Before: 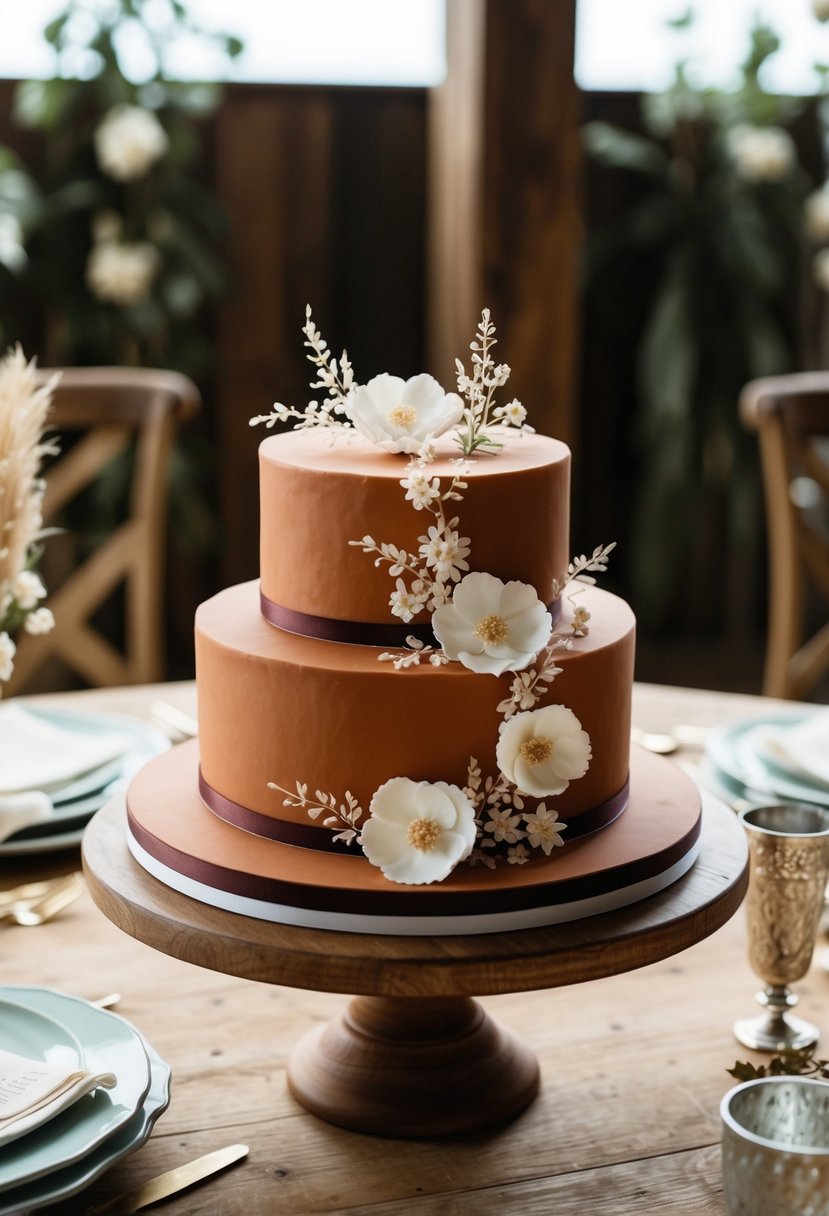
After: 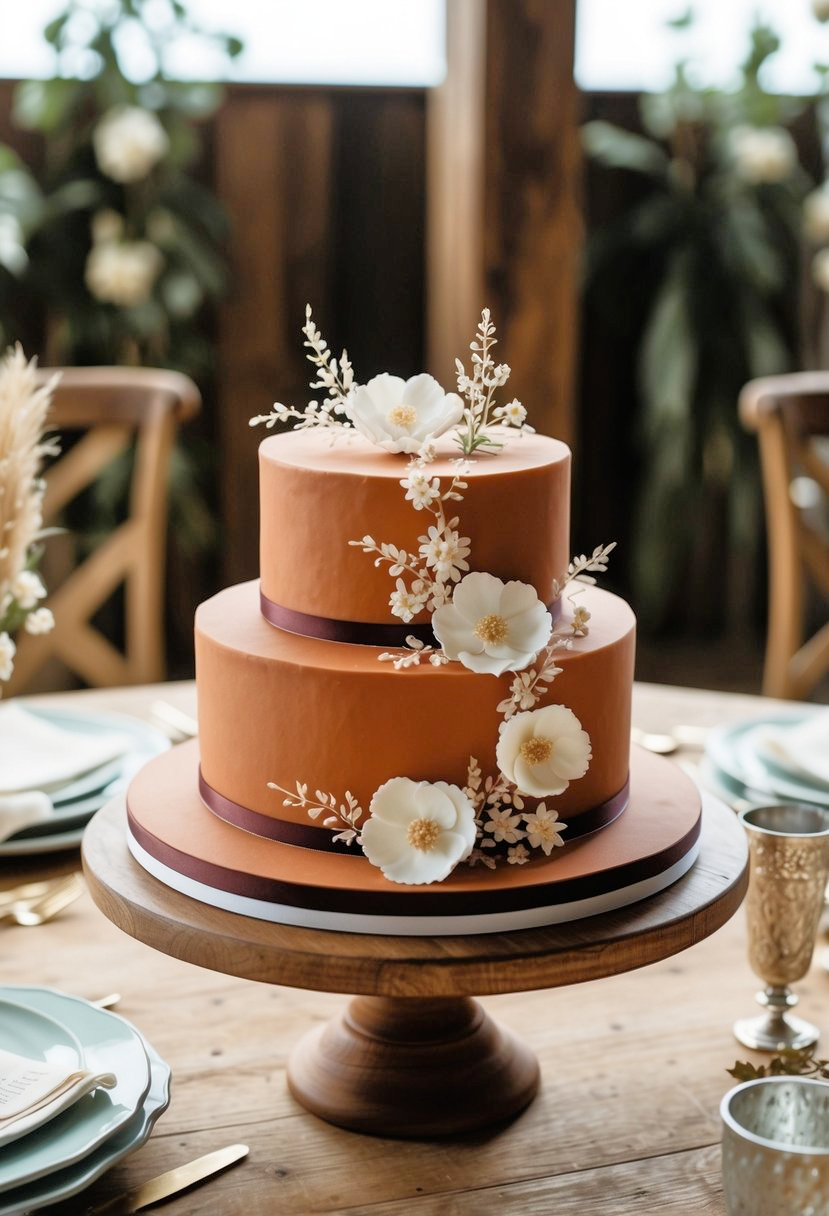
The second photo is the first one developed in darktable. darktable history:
tone equalizer: -7 EV 0.153 EV, -6 EV 0.575 EV, -5 EV 1.18 EV, -4 EV 1.31 EV, -3 EV 1.16 EV, -2 EV 0.6 EV, -1 EV 0.147 EV
